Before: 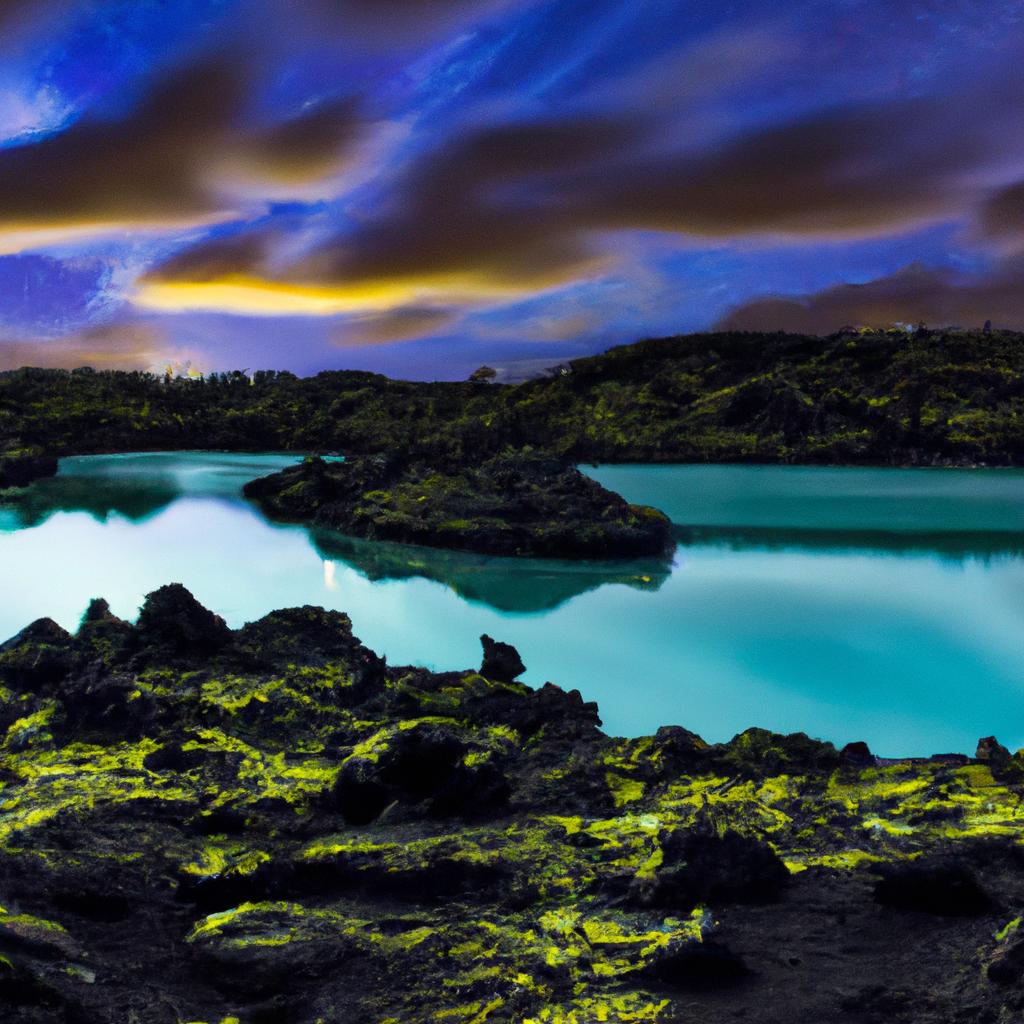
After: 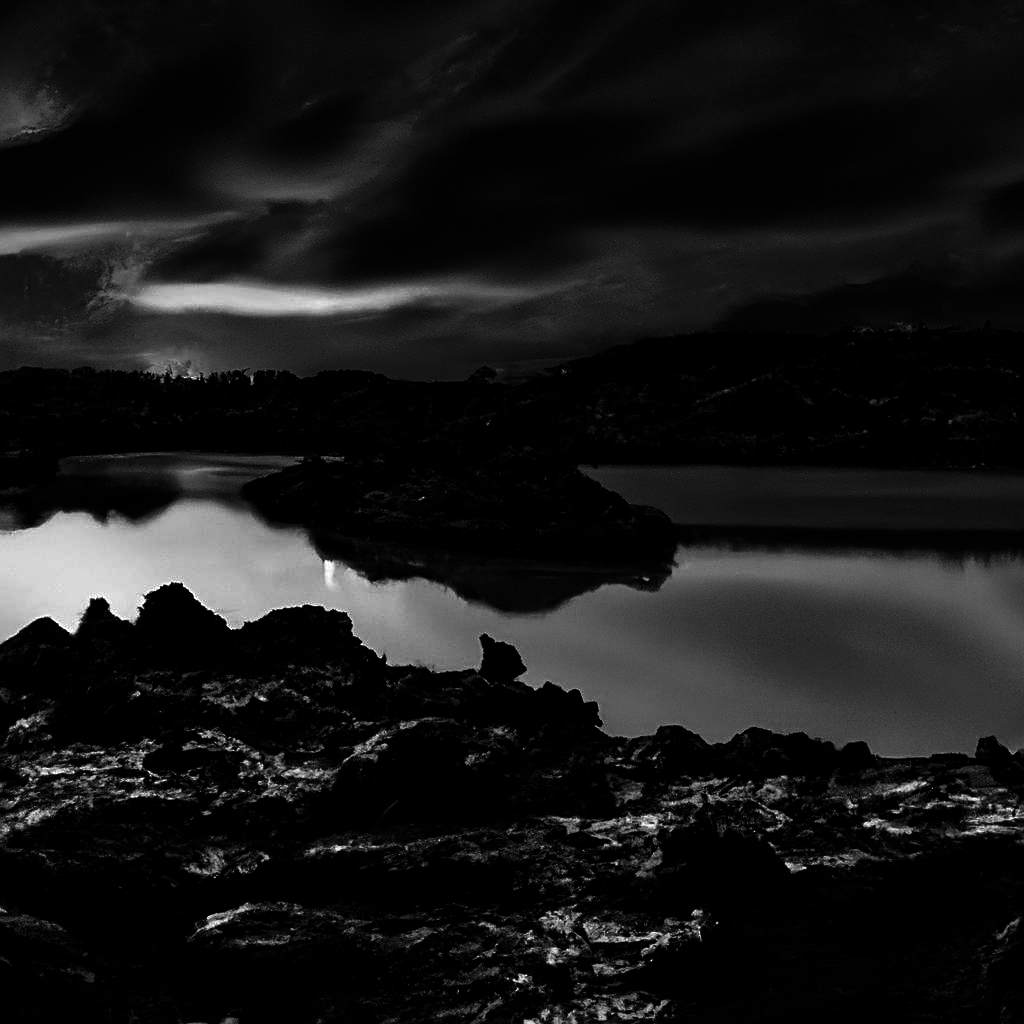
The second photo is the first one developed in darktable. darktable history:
sharpen: on, module defaults
contrast brightness saturation: contrast 0.02, brightness -1, saturation -1
color zones: curves: ch0 [(0, 0.6) (0.129, 0.585) (0.193, 0.596) (0.429, 0.5) (0.571, 0.5) (0.714, 0.5) (0.857, 0.5) (1, 0.6)]; ch1 [(0, 0.453) (0.112, 0.245) (0.213, 0.252) (0.429, 0.233) (0.571, 0.231) (0.683, 0.242) (0.857, 0.296) (1, 0.453)]
shadows and highlights: shadows 12, white point adjustment 1.2, soften with gaussian
